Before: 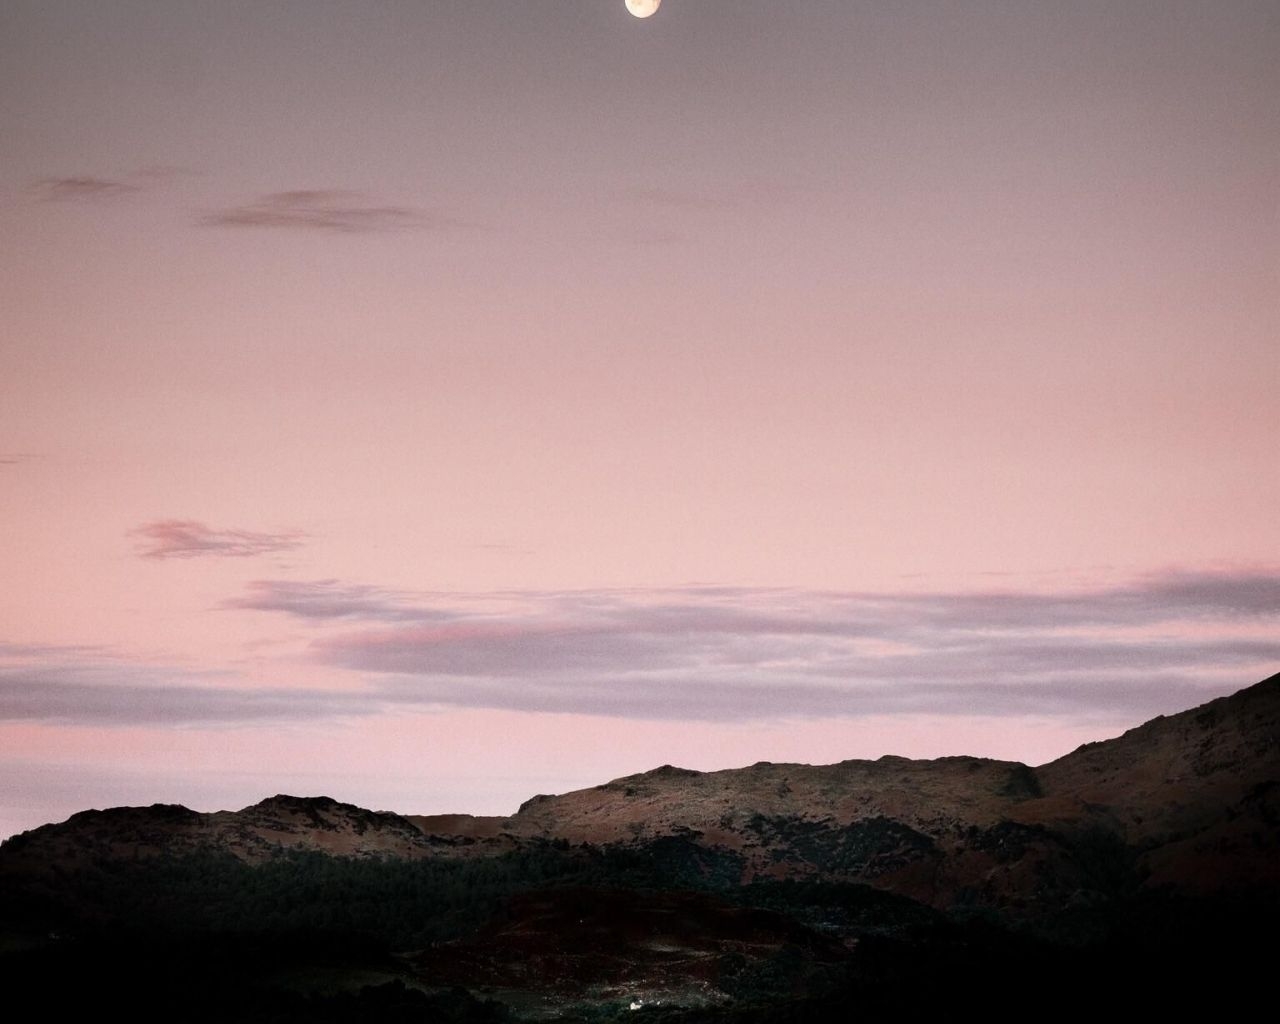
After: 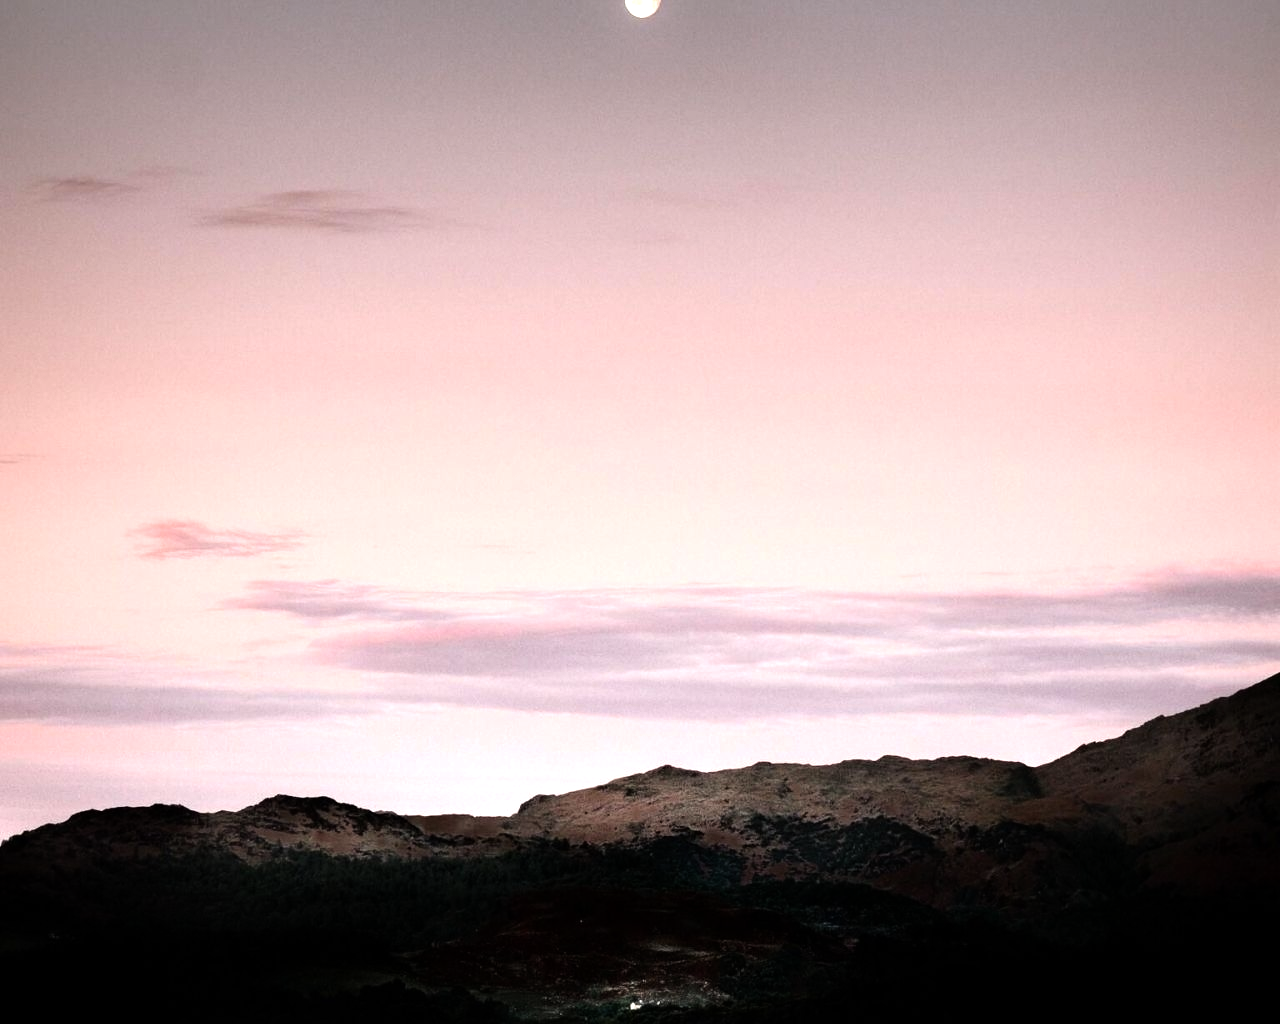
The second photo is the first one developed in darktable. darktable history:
tone equalizer: -8 EV -0.76 EV, -7 EV -0.699 EV, -6 EV -0.563 EV, -5 EV -0.402 EV, -3 EV 0.373 EV, -2 EV 0.6 EV, -1 EV 0.677 EV, +0 EV 0.728 EV
